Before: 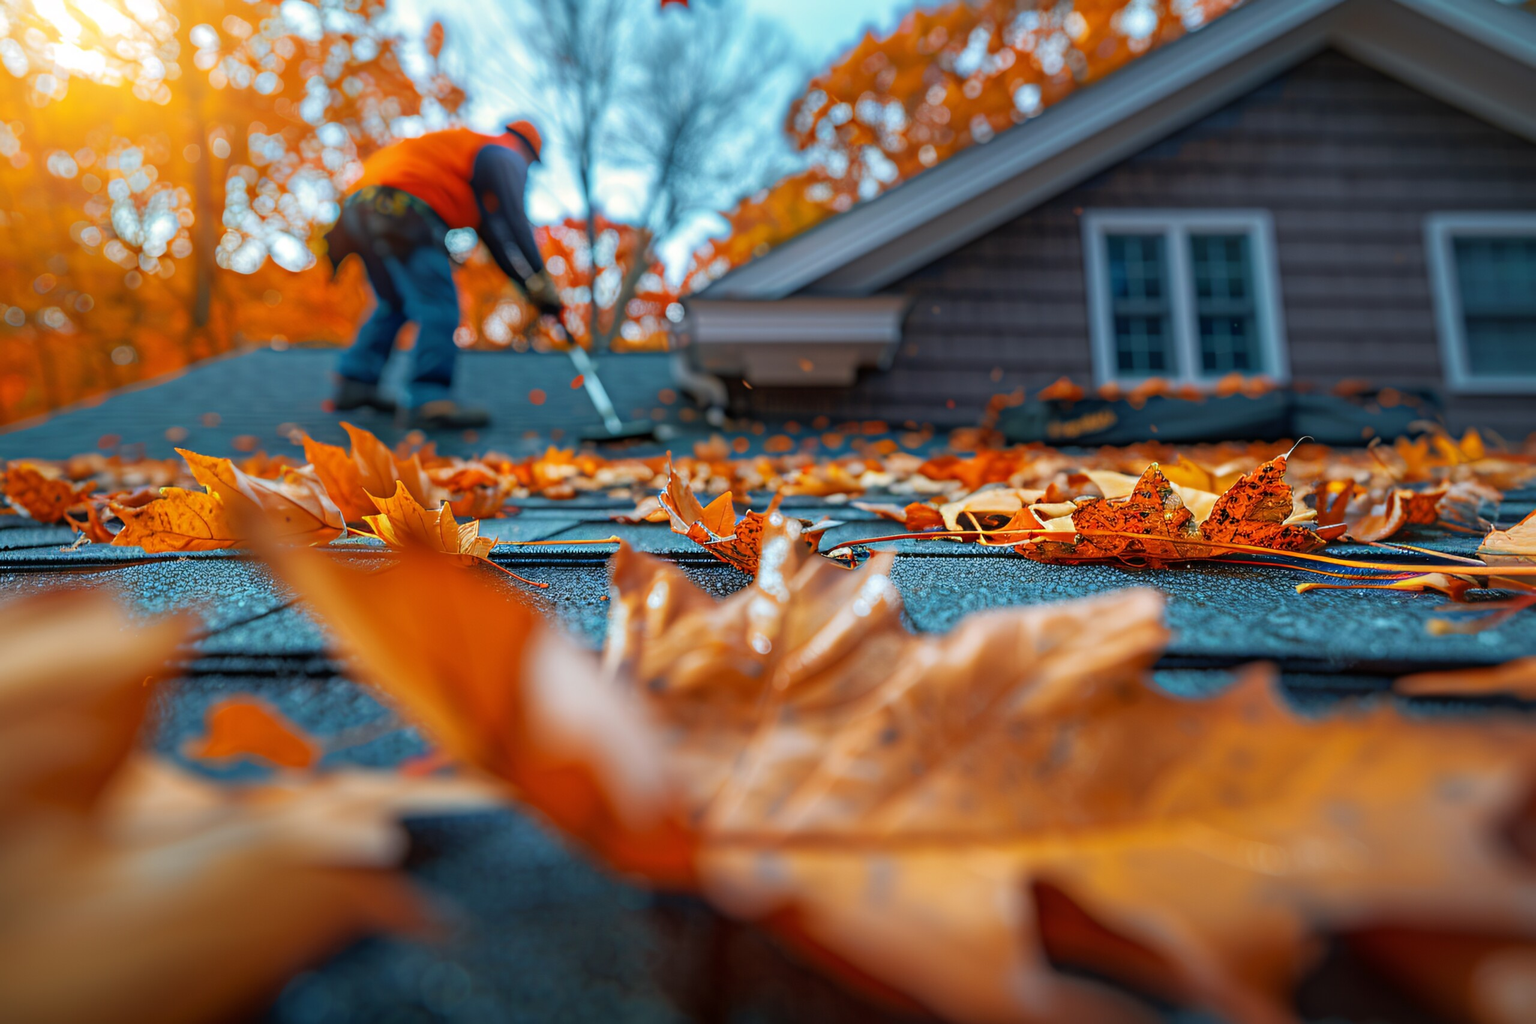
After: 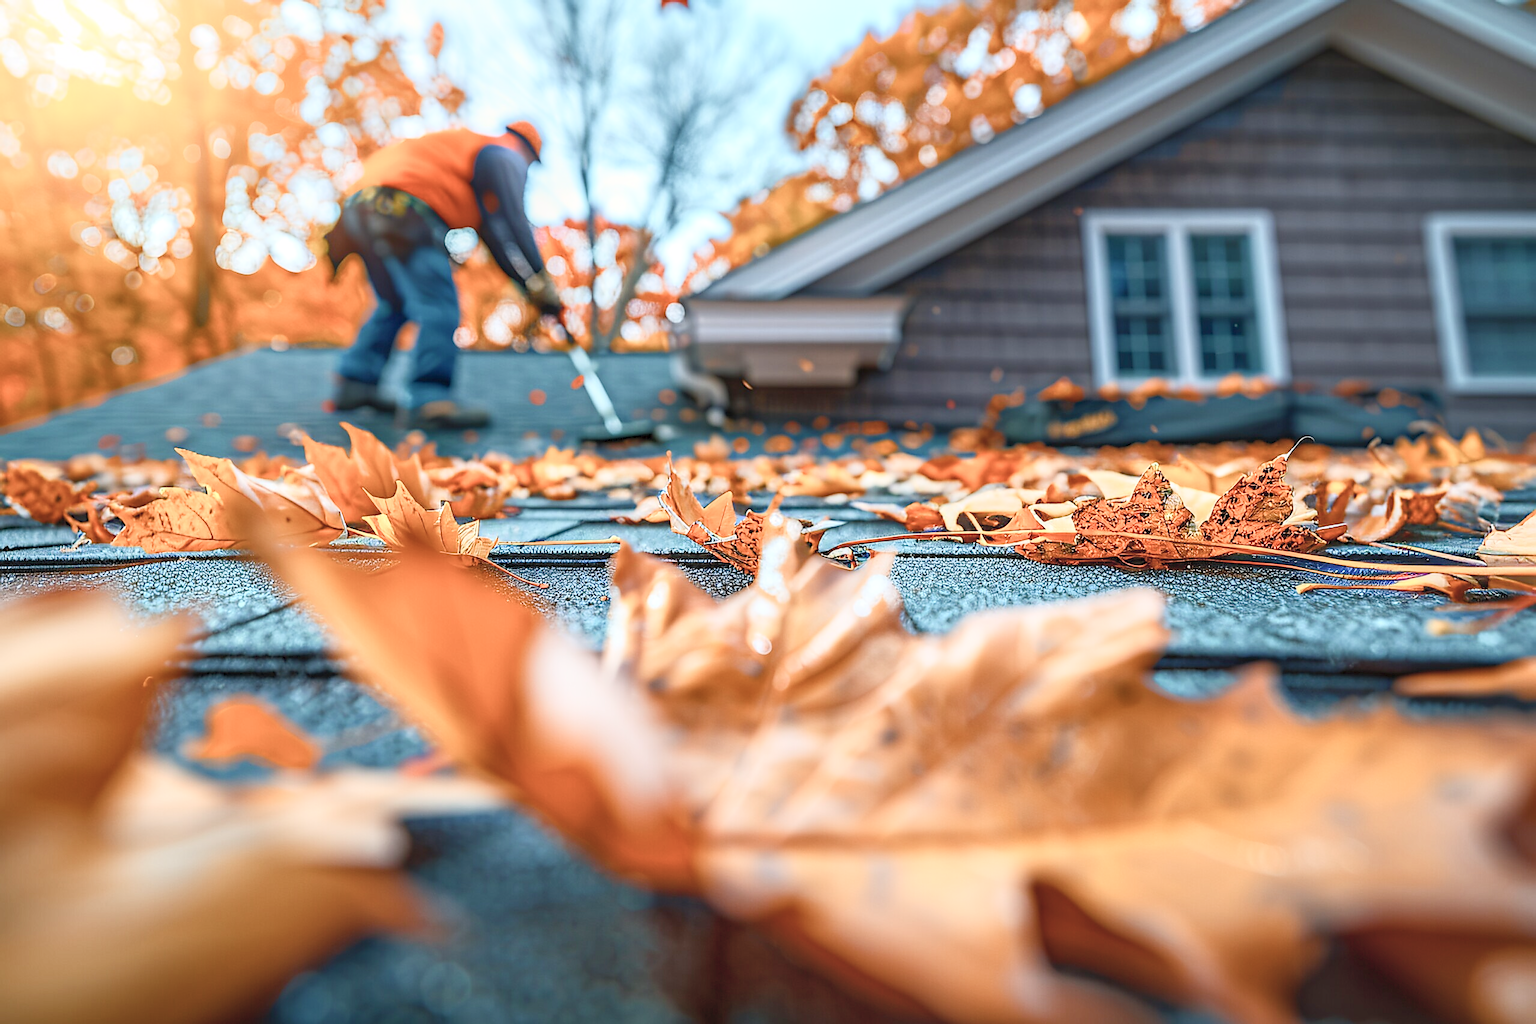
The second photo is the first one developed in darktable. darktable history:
color balance rgb: shadows lift › chroma 1%, shadows lift › hue 113°, highlights gain › chroma 0.2%, highlights gain › hue 333°, perceptual saturation grading › global saturation 20%, perceptual saturation grading › highlights -50%, perceptual saturation grading › shadows 25%, contrast -20%
local contrast: on, module defaults
contrast brightness saturation: contrast 0.43, brightness 0.56, saturation -0.19
sharpen: radius 1.4, amount 1.25, threshold 0.7
